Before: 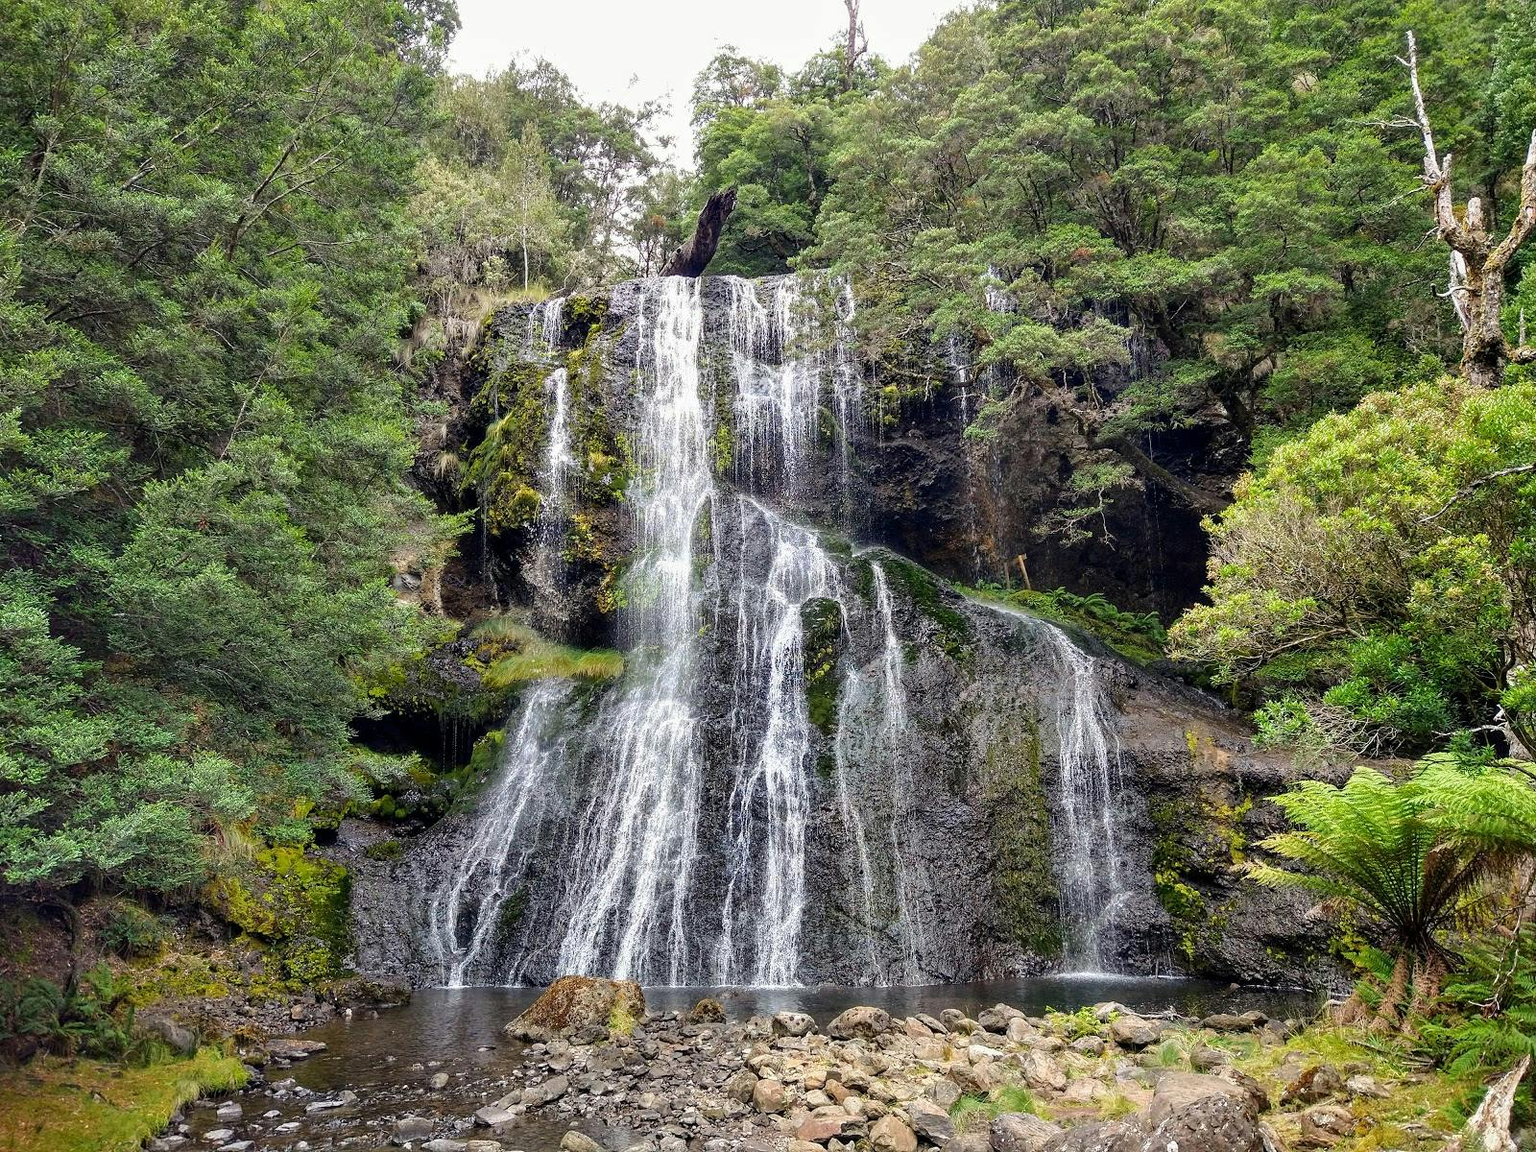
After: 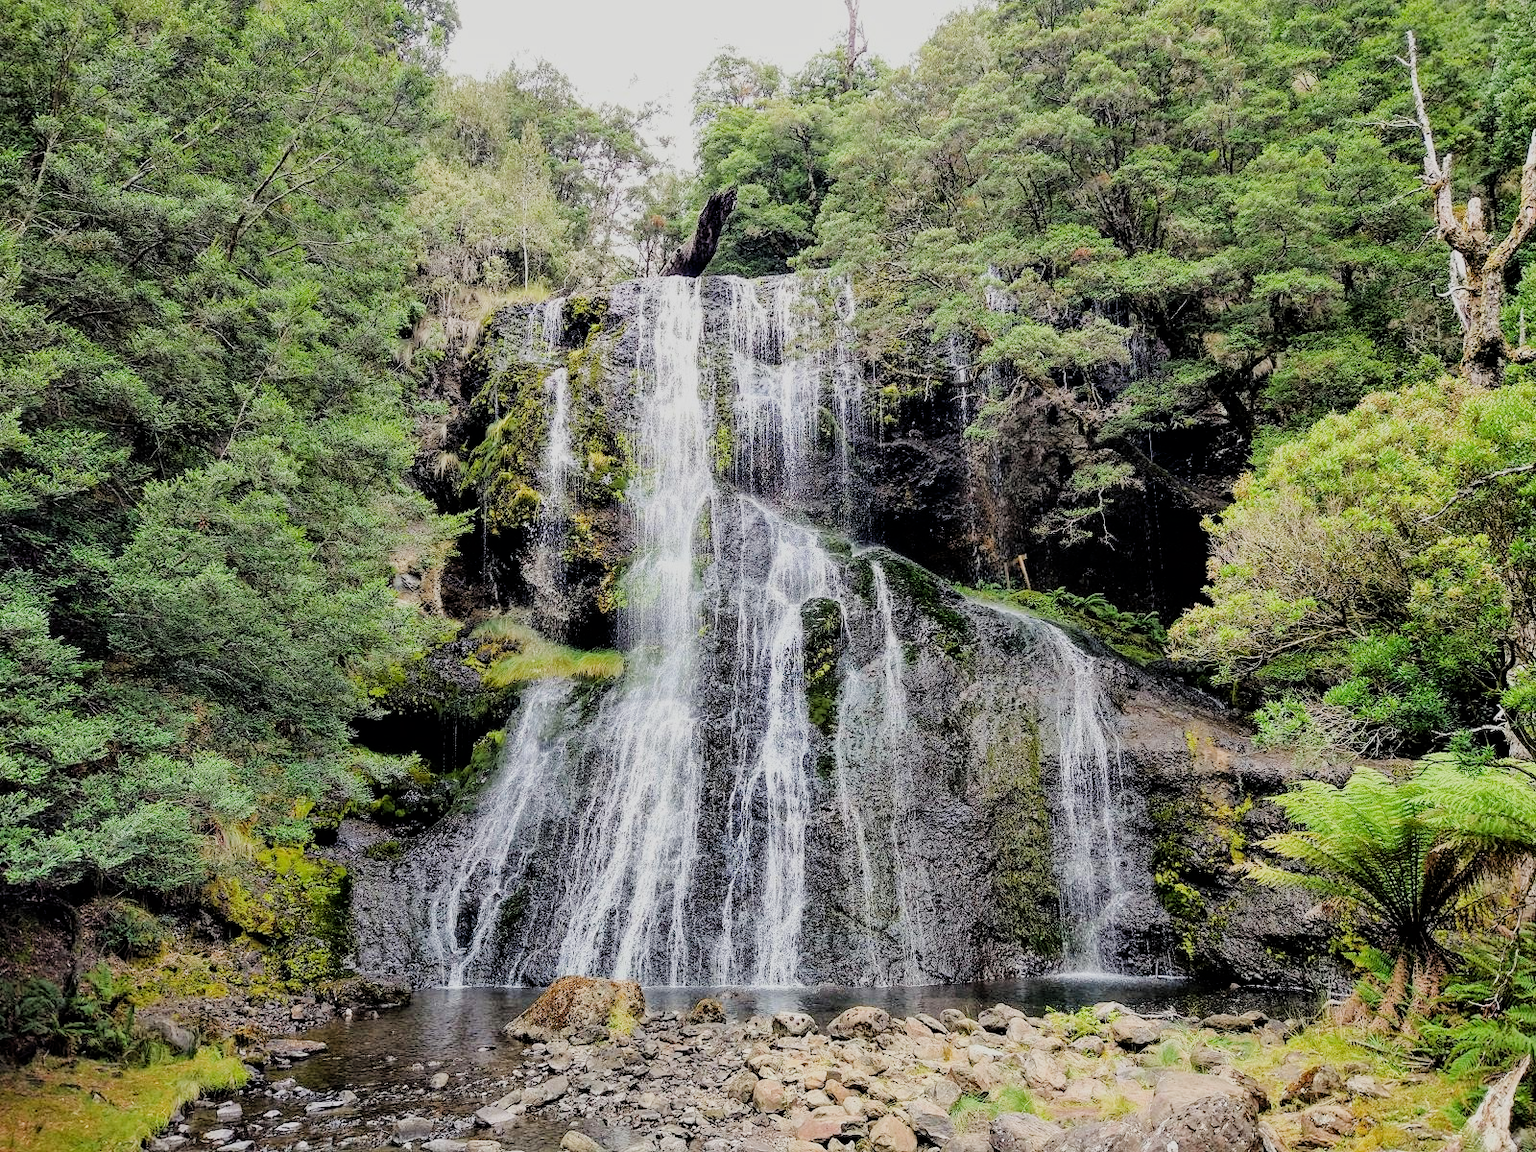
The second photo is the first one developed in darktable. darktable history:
tone equalizer: -8 EV -0.758 EV, -7 EV -0.719 EV, -6 EV -0.621 EV, -5 EV -0.373 EV, -3 EV 0.389 EV, -2 EV 0.6 EV, -1 EV 0.698 EV, +0 EV 0.767 EV
filmic rgb: black relative exposure -6.18 EV, white relative exposure 6.95 EV, hardness 2.27, iterations of high-quality reconstruction 0
